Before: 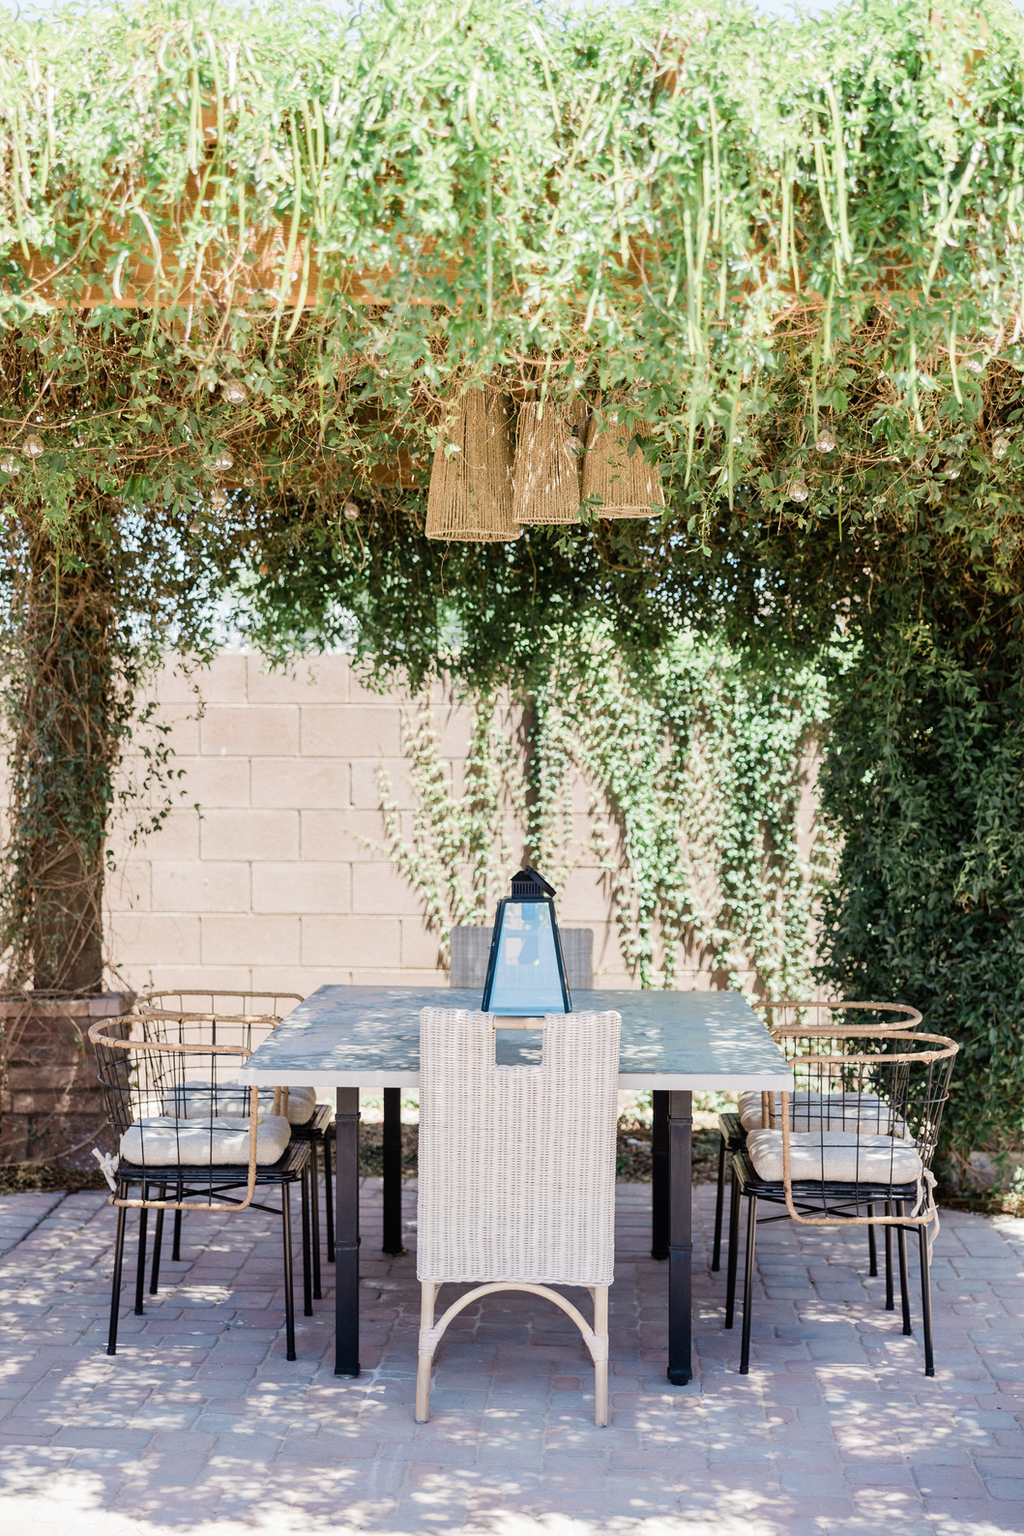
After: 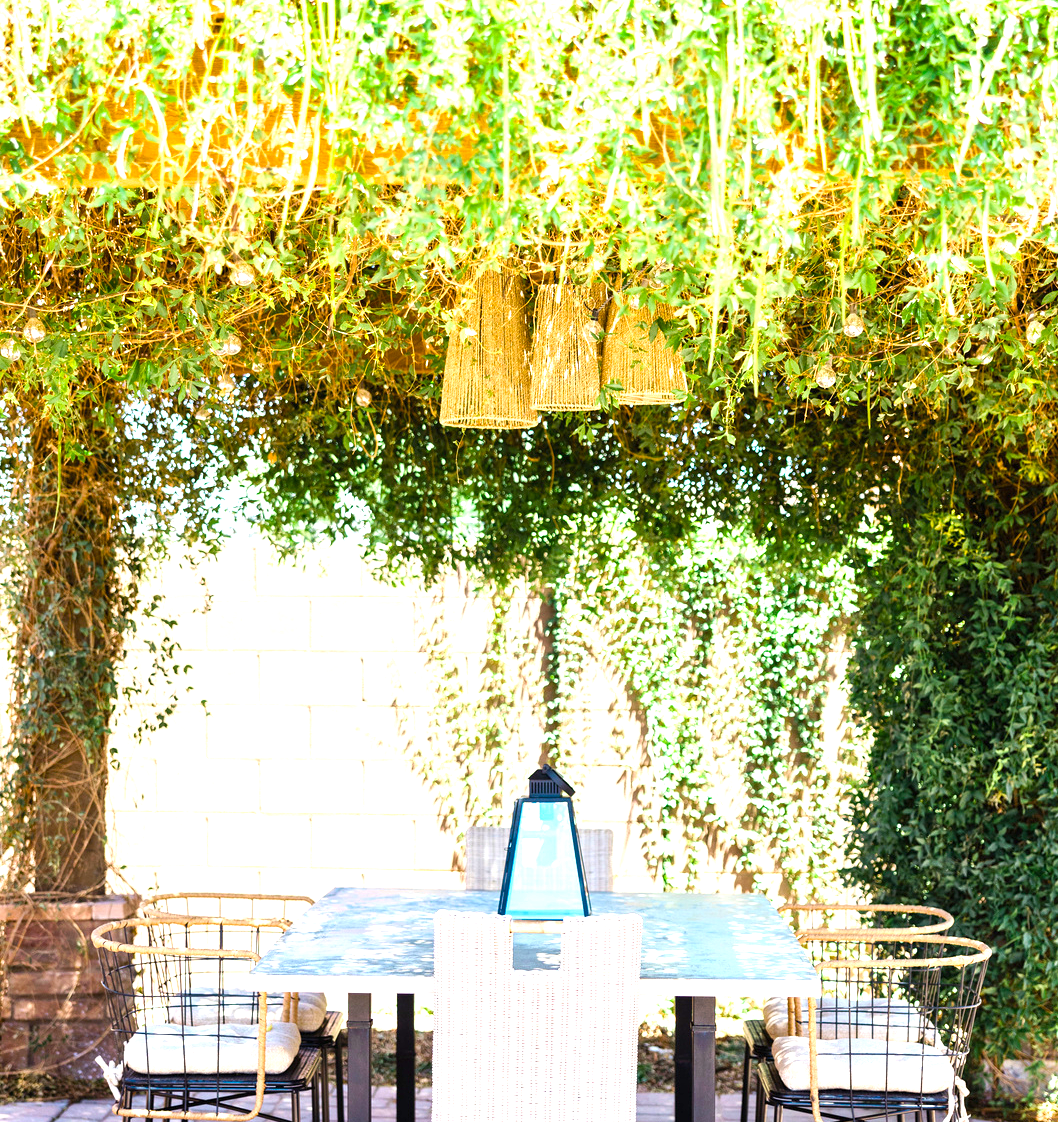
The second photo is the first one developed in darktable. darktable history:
color balance rgb: linear chroma grading › global chroma 15%, perceptual saturation grading › global saturation 30%
tone curve: curves: ch0 [(0, 0) (0.003, 0.003) (0.011, 0.011) (0.025, 0.024) (0.044, 0.043) (0.069, 0.068) (0.1, 0.098) (0.136, 0.133) (0.177, 0.174) (0.224, 0.22) (0.277, 0.272) (0.335, 0.329) (0.399, 0.391) (0.468, 0.459) (0.543, 0.545) (0.623, 0.625) (0.709, 0.711) (0.801, 0.802) (0.898, 0.898) (1, 1)], preserve colors none
crop and rotate: top 8.293%, bottom 20.996%
exposure: exposure 1.15 EV, compensate highlight preservation false
